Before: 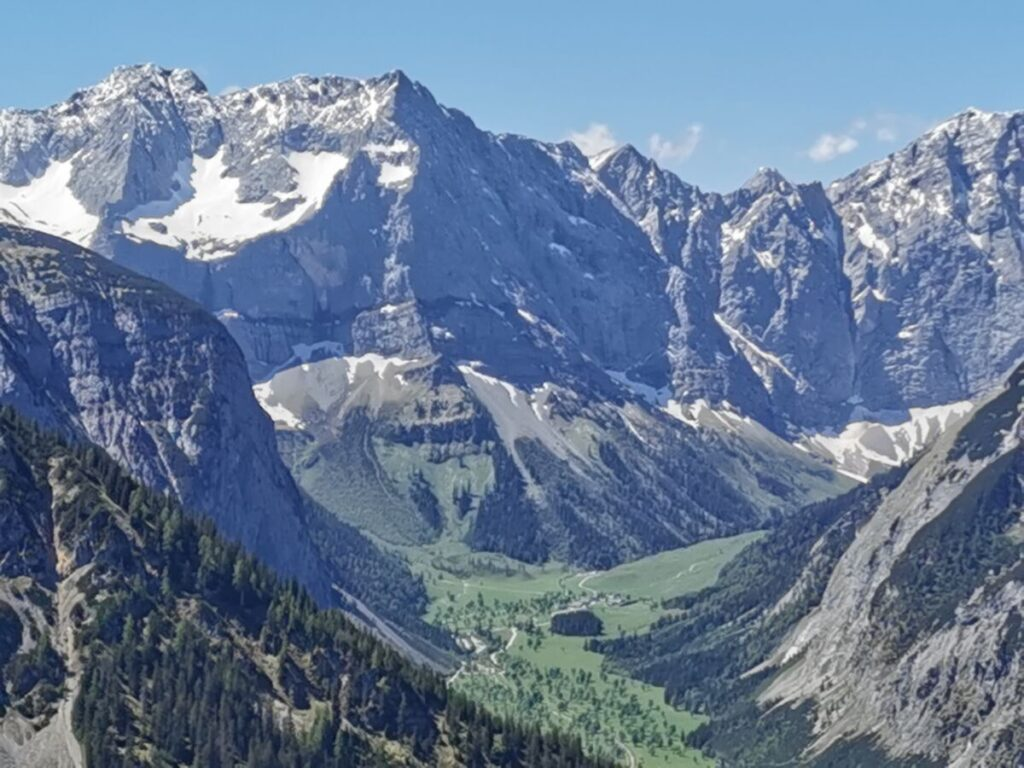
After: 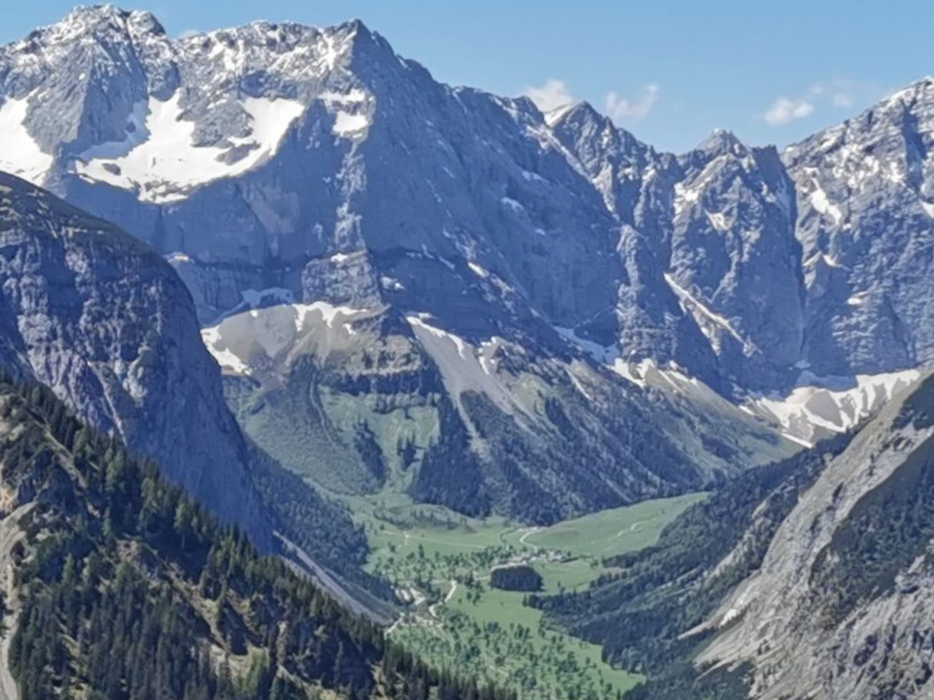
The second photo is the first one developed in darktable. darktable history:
crop and rotate: angle -1.96°, left 3.097%, top 4.154%, right 1.586%, bottom 0.529%
tone equalizer: -7 EV 0.13 EV, smoothing diameter 25%, edges refinement/feathering 10, preserve details guided filter
